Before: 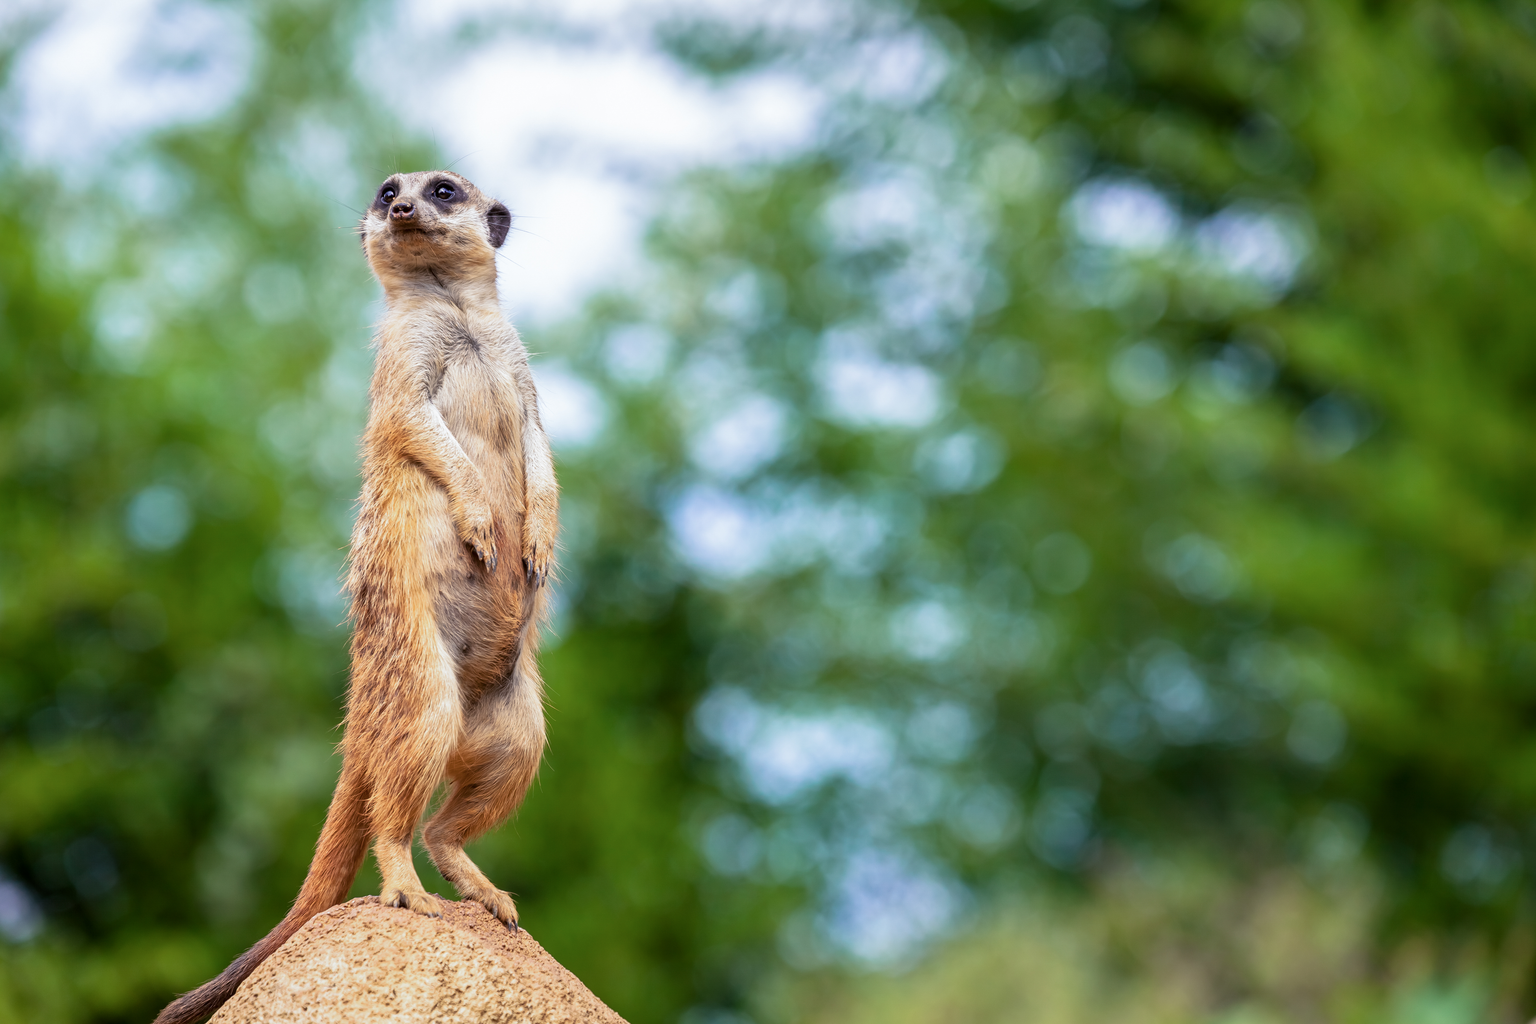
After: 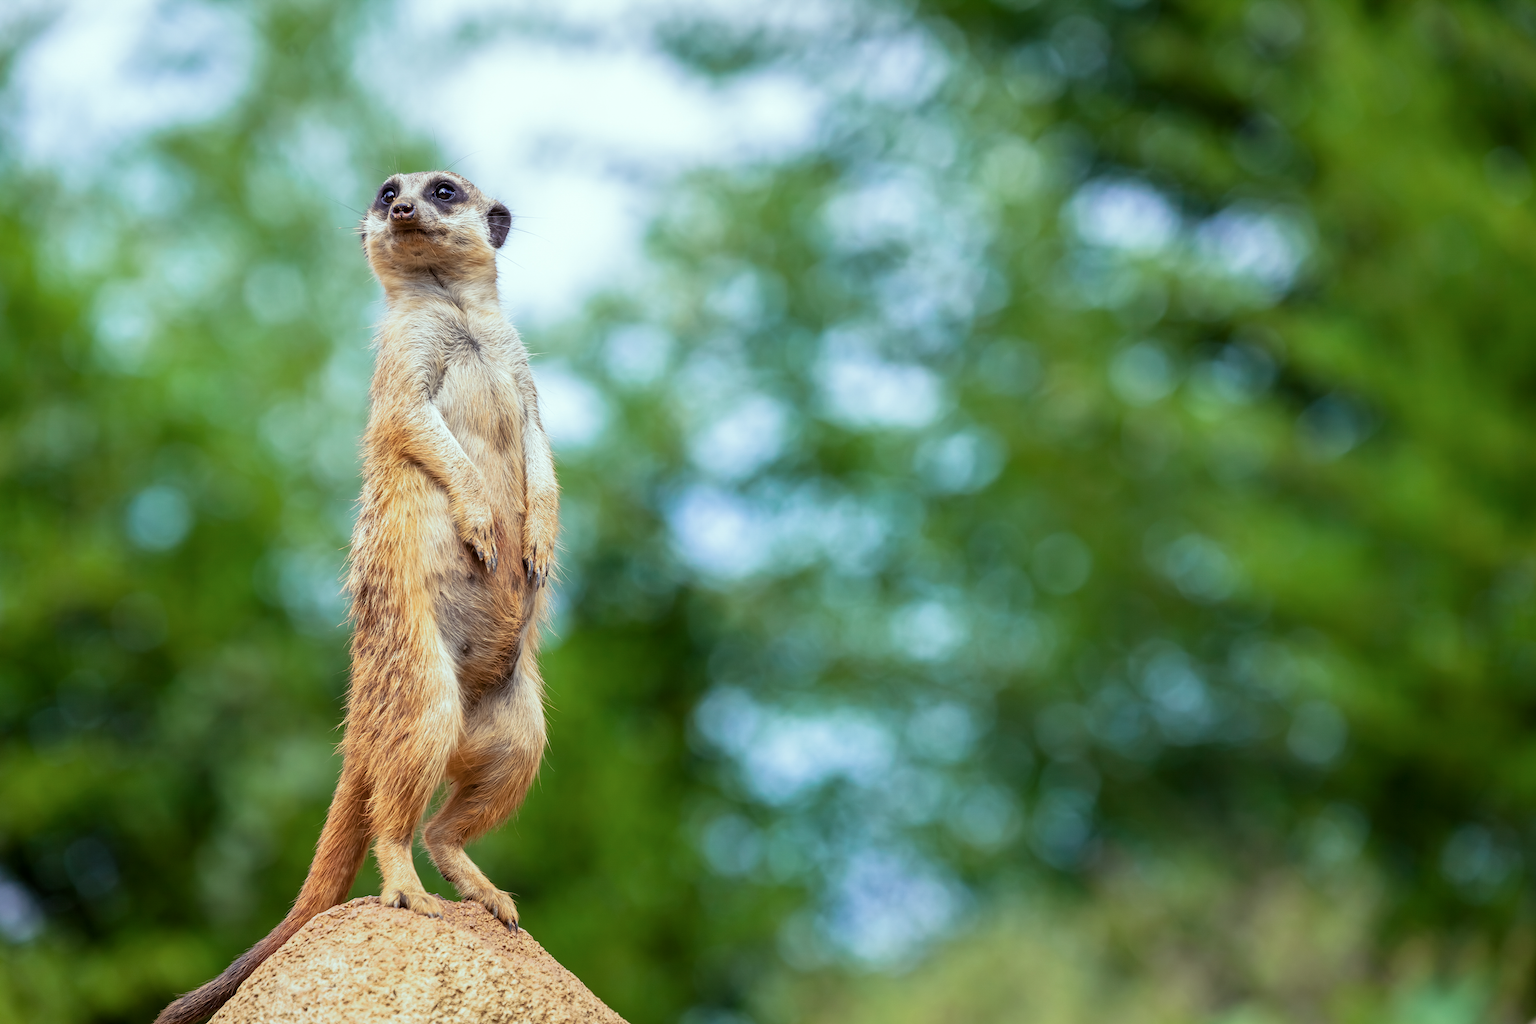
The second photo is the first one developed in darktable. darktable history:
color correction: highlights a* -6.69, highlights b* 0.49
white balance: emerald 1
